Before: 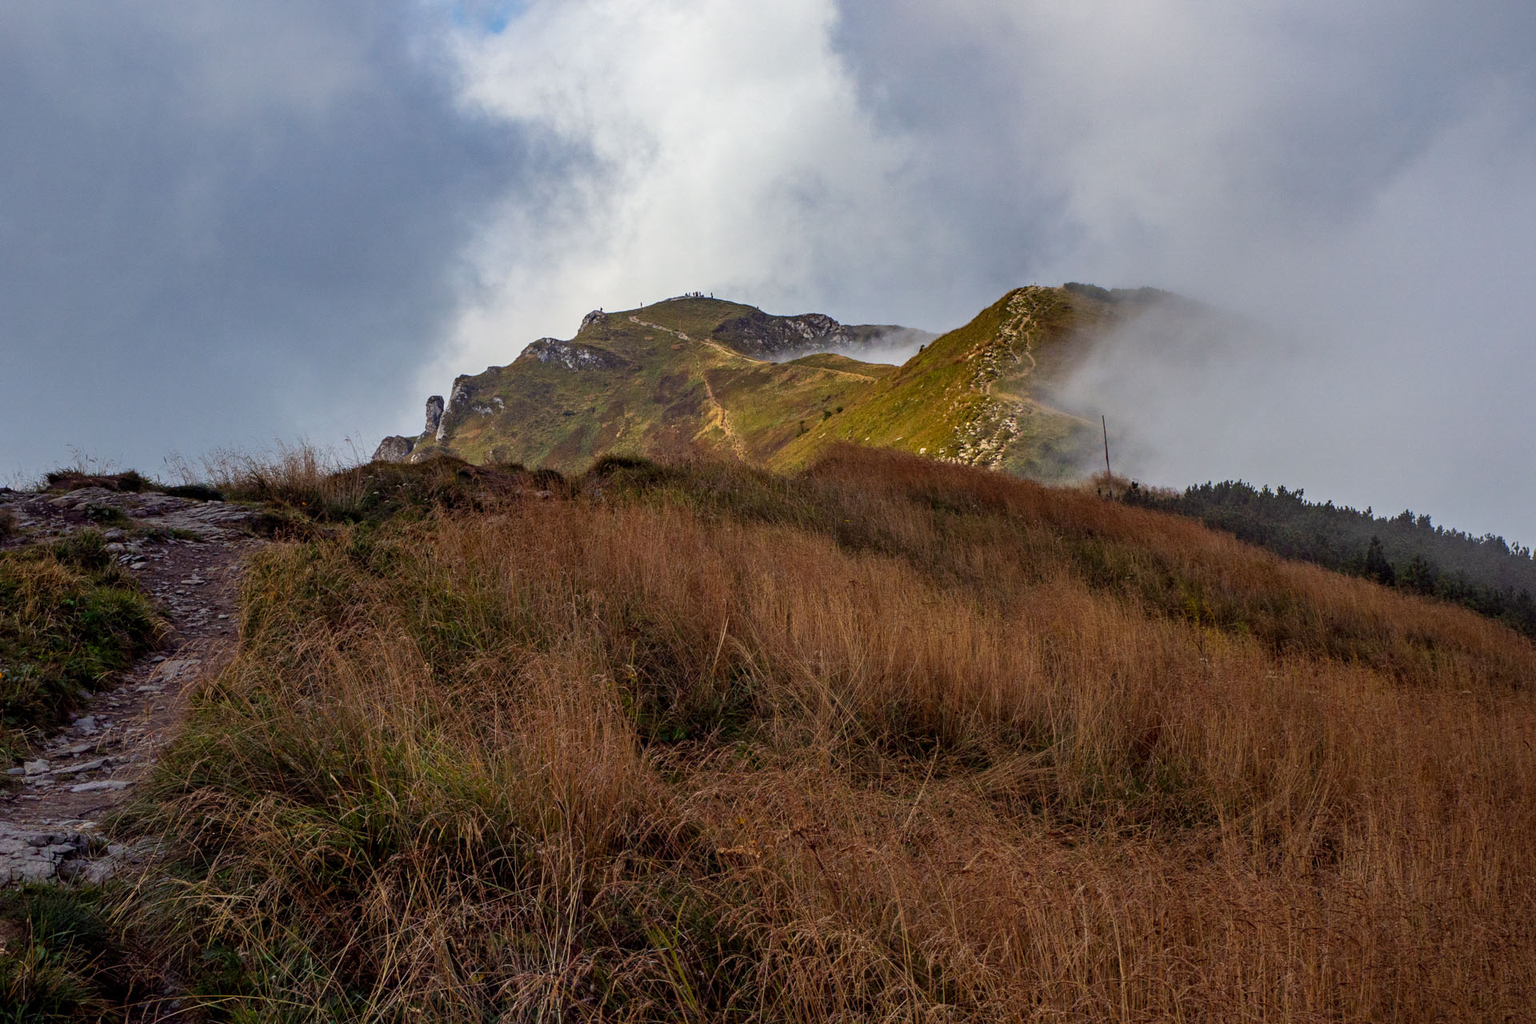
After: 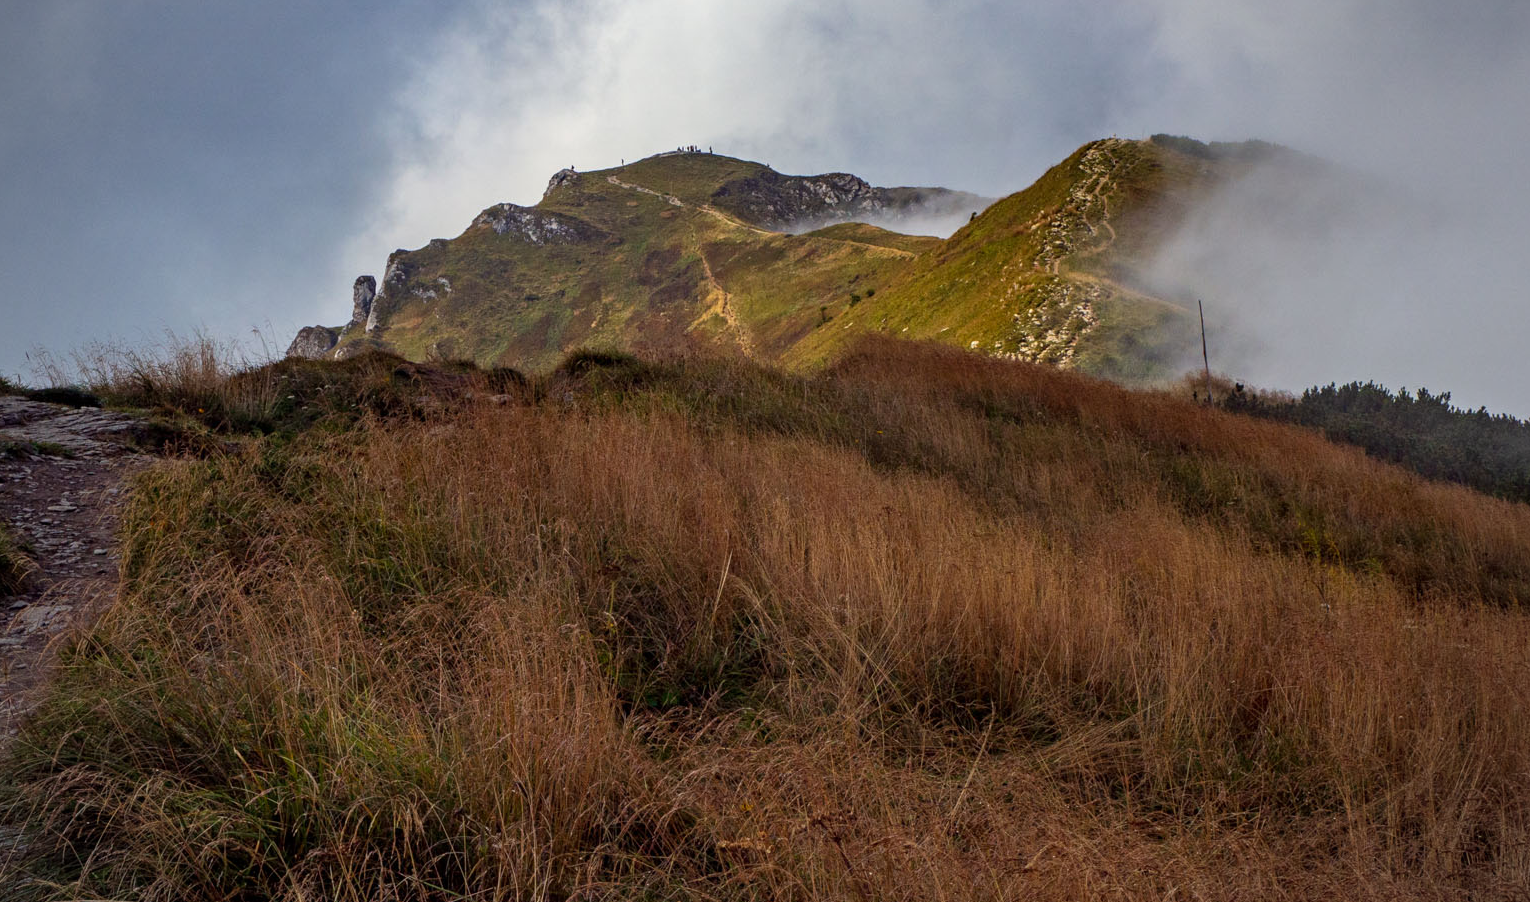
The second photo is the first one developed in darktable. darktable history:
vignetting: fall-off start 85.61%, fall-off radius 80.4%, width/height ratio 1.221
crop: left 9.365%, top 17.133%, right 10.923%, bottom 12.388%
